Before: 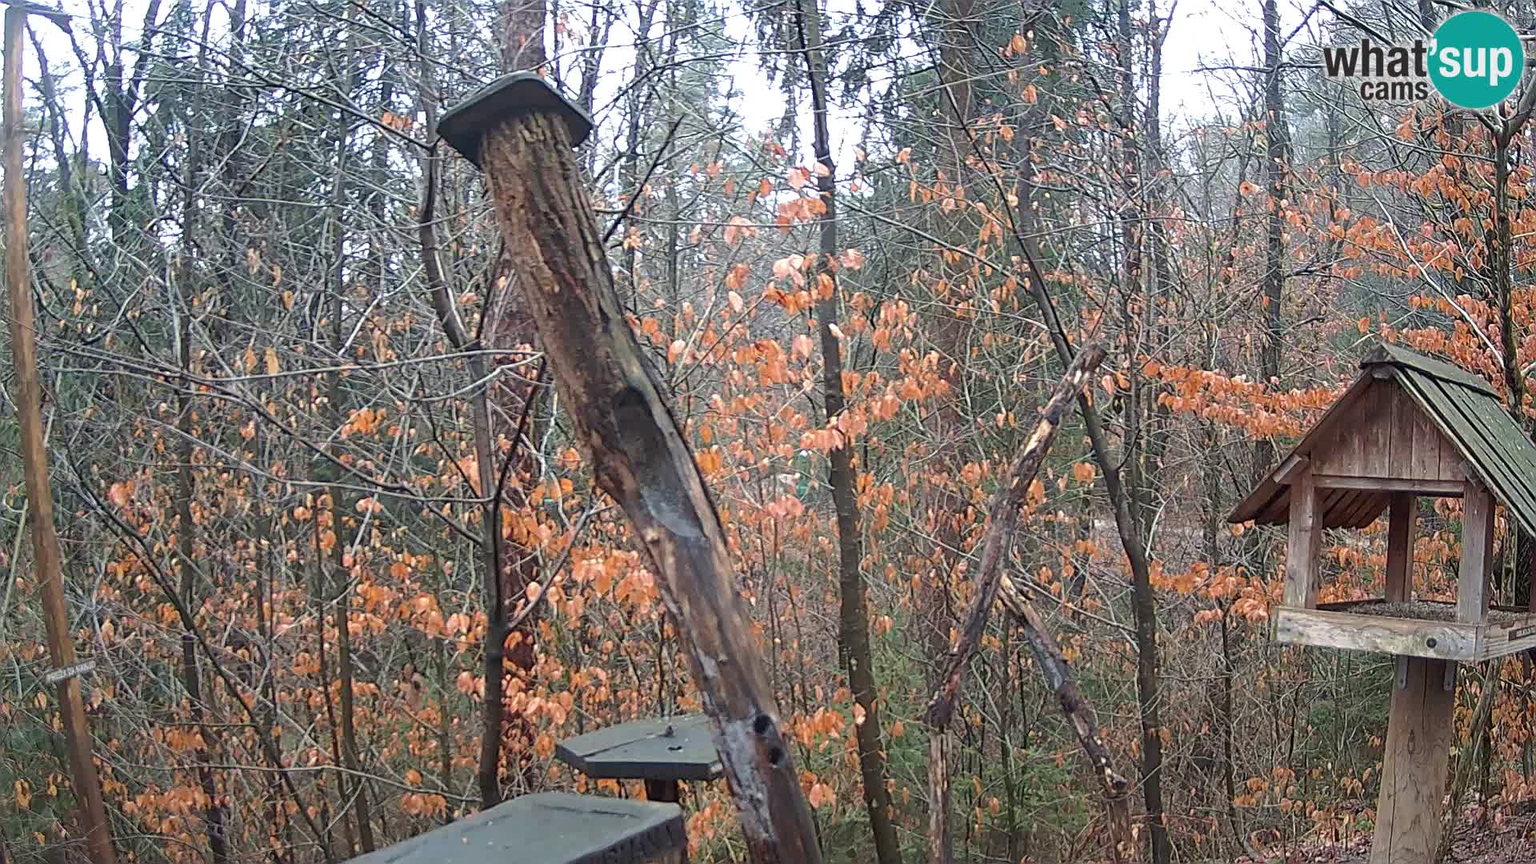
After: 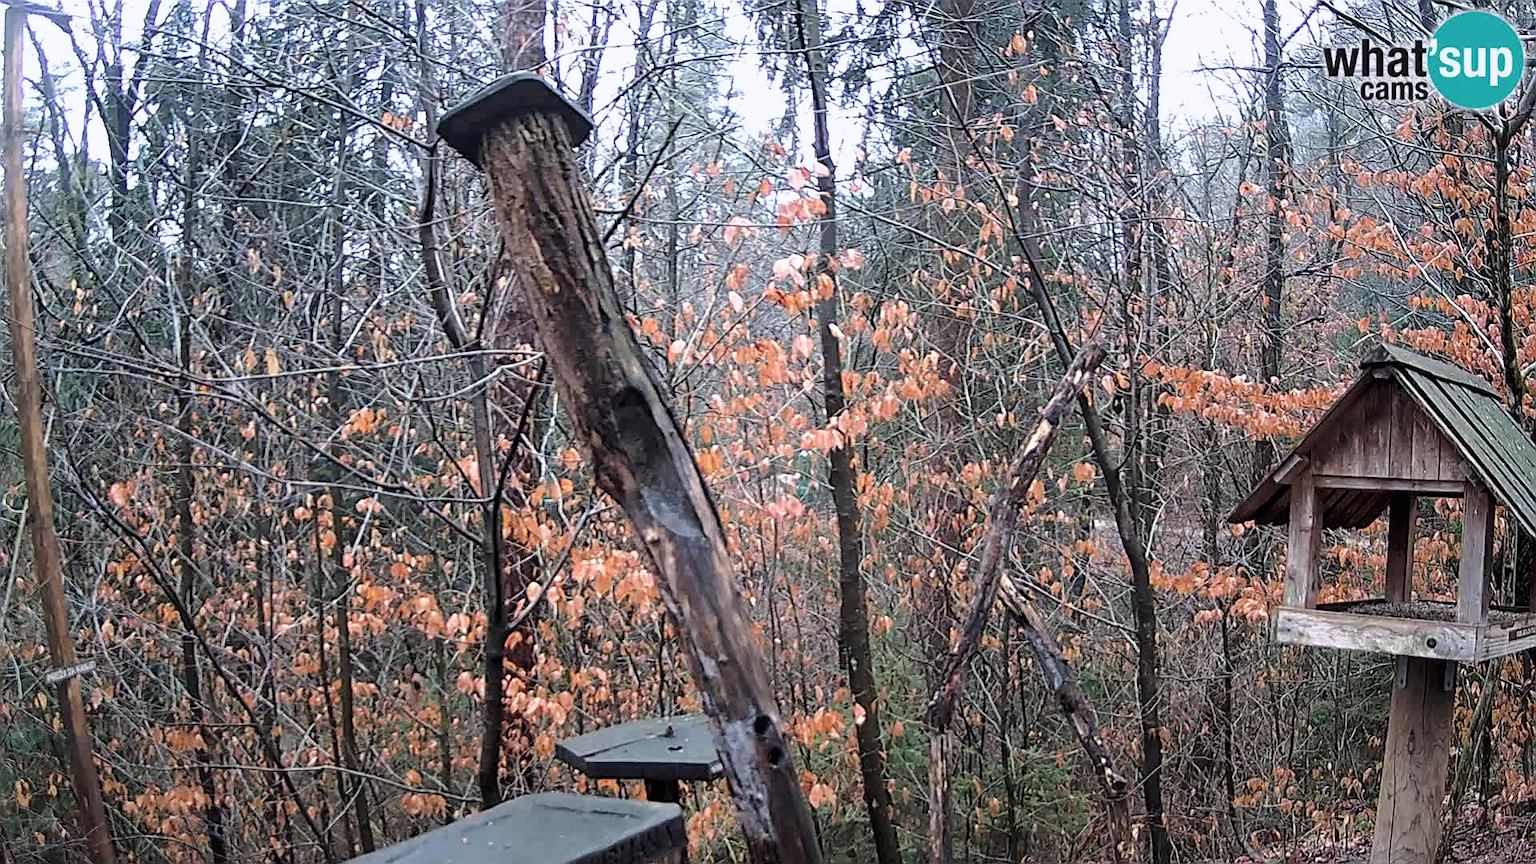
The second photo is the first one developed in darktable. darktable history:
filmic rgb: black relative exposure -8.69 EV, white relative exposure 2.74 EV, target black luminance 0%, hardness 6.27, latitude 76.64%, contrast 1.327, shadows ↔ highlights balance -0.308%, color science v6 (2022)
color calibration: illuminant as shot in camera, x 0.358, y 0.373, temperature 4628.91 K
